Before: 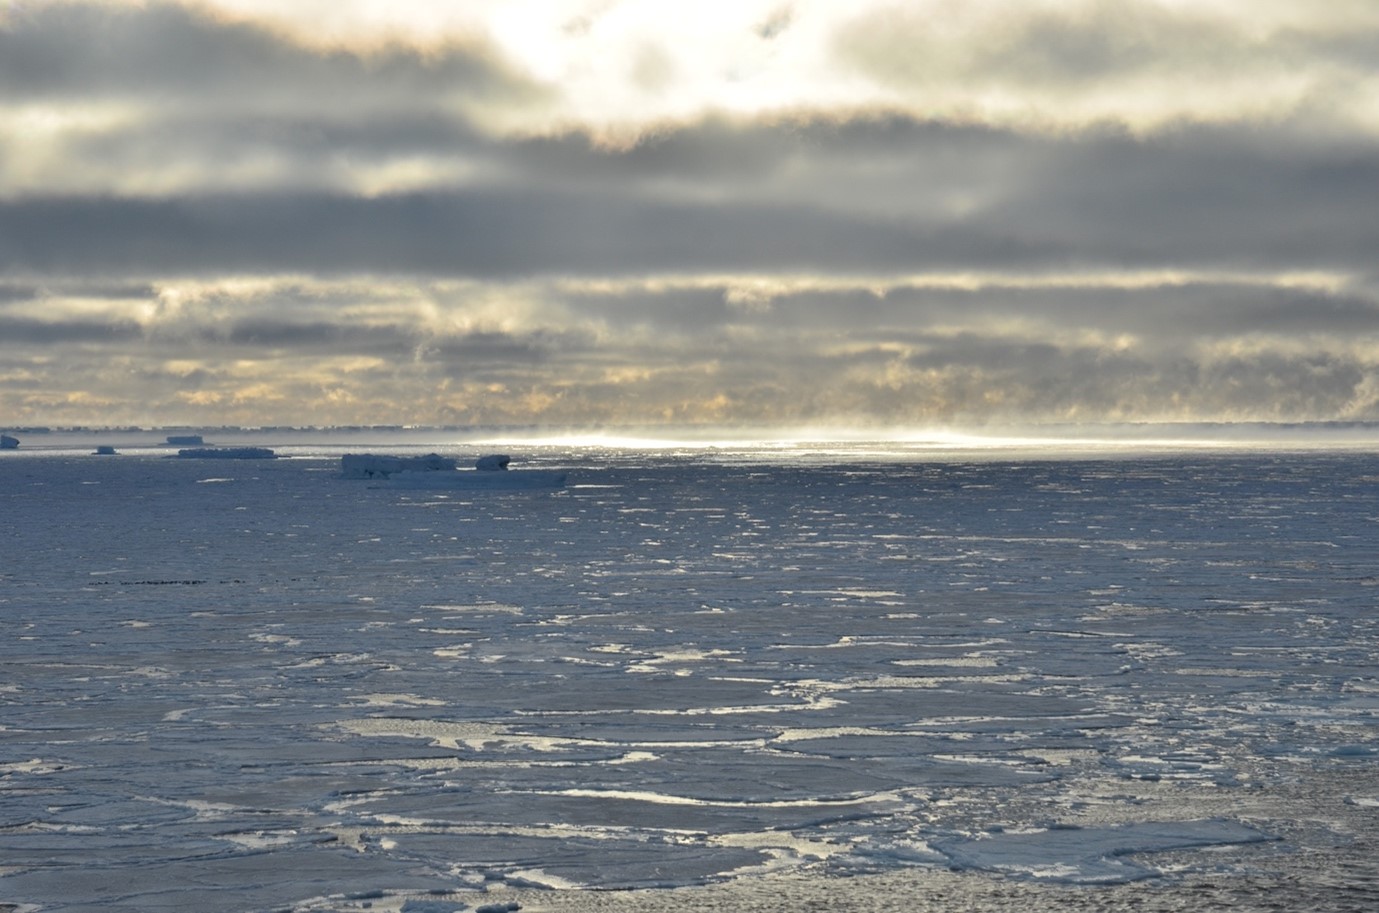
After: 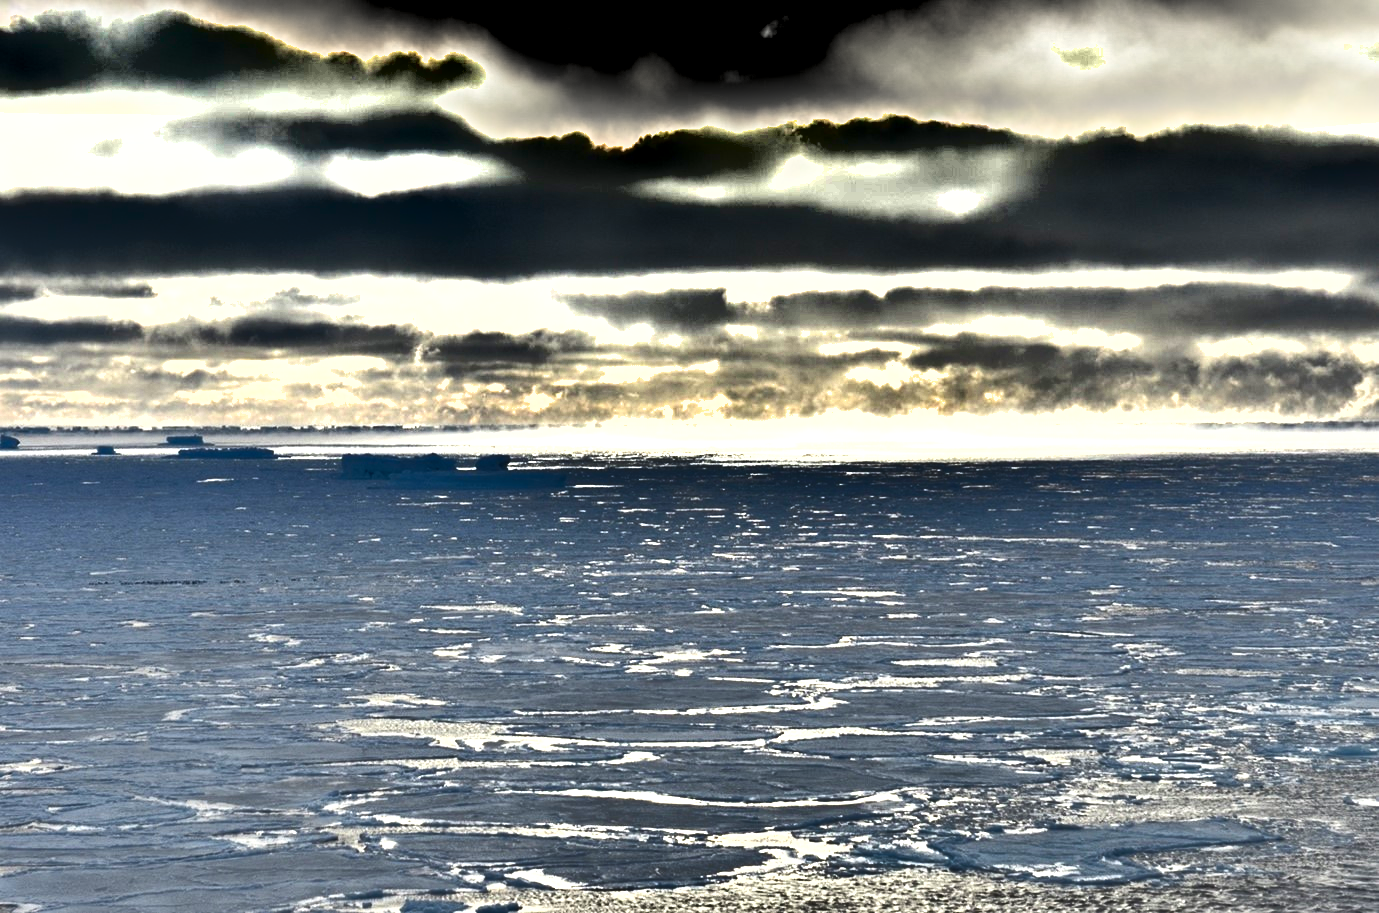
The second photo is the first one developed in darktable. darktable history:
shadows and highlights: shadows 20.91, highlights -82.73, soften with gaussian
exposure: black level correction 0, exposure 1.379 EV, compensate exposure bias true, compensate highlight preservation false
